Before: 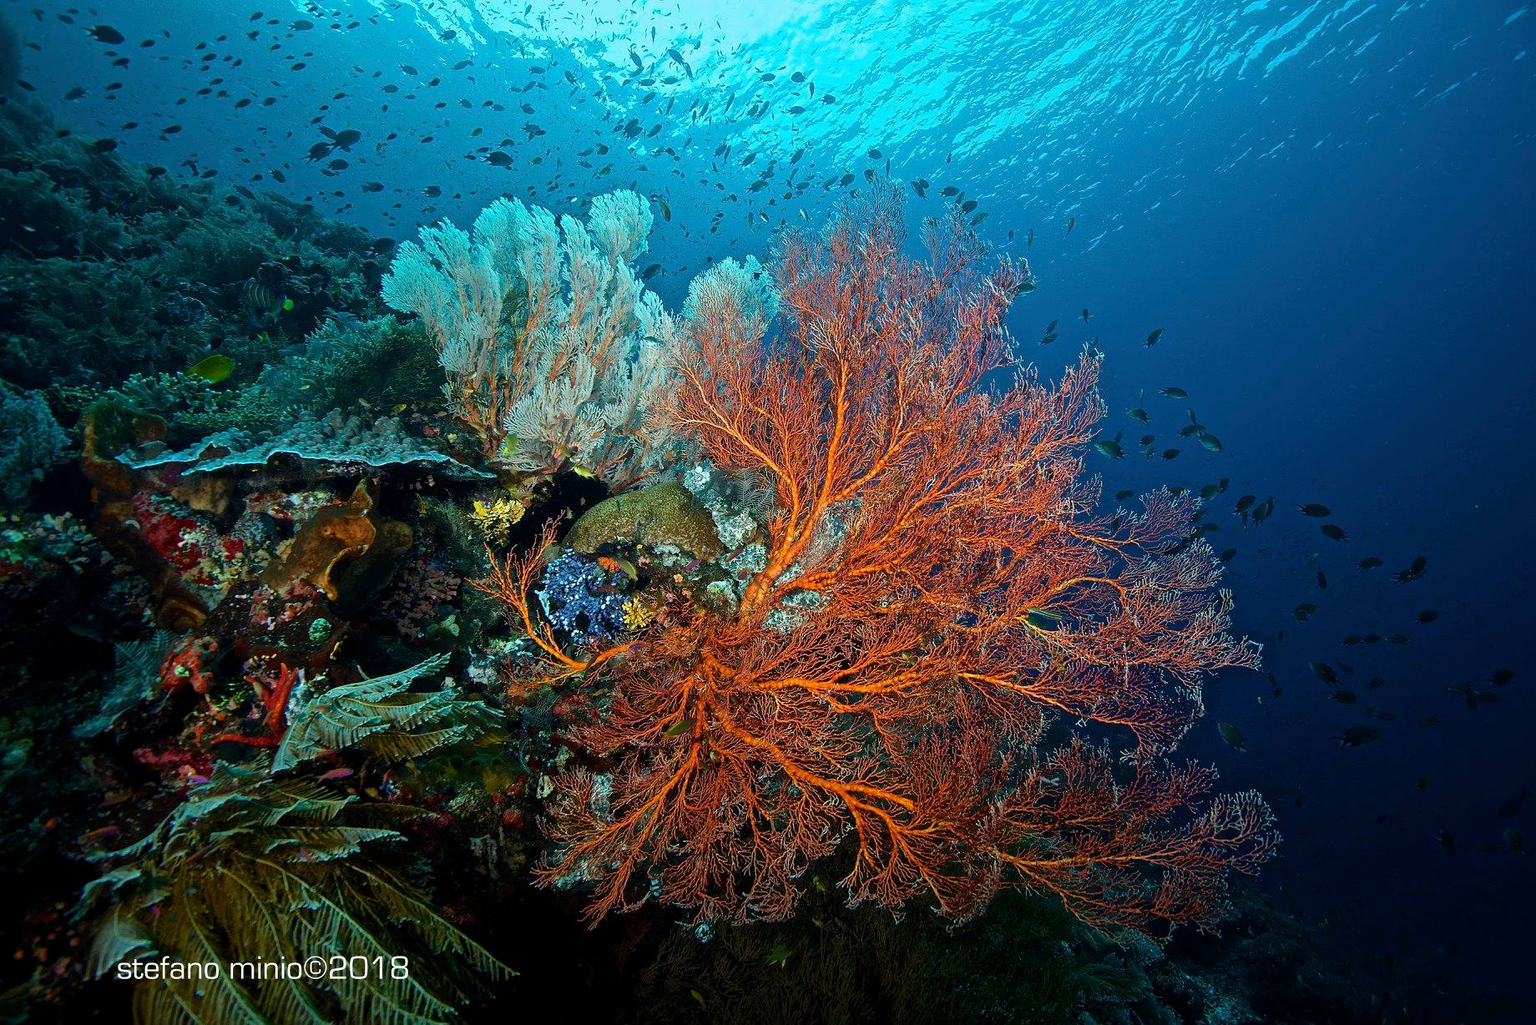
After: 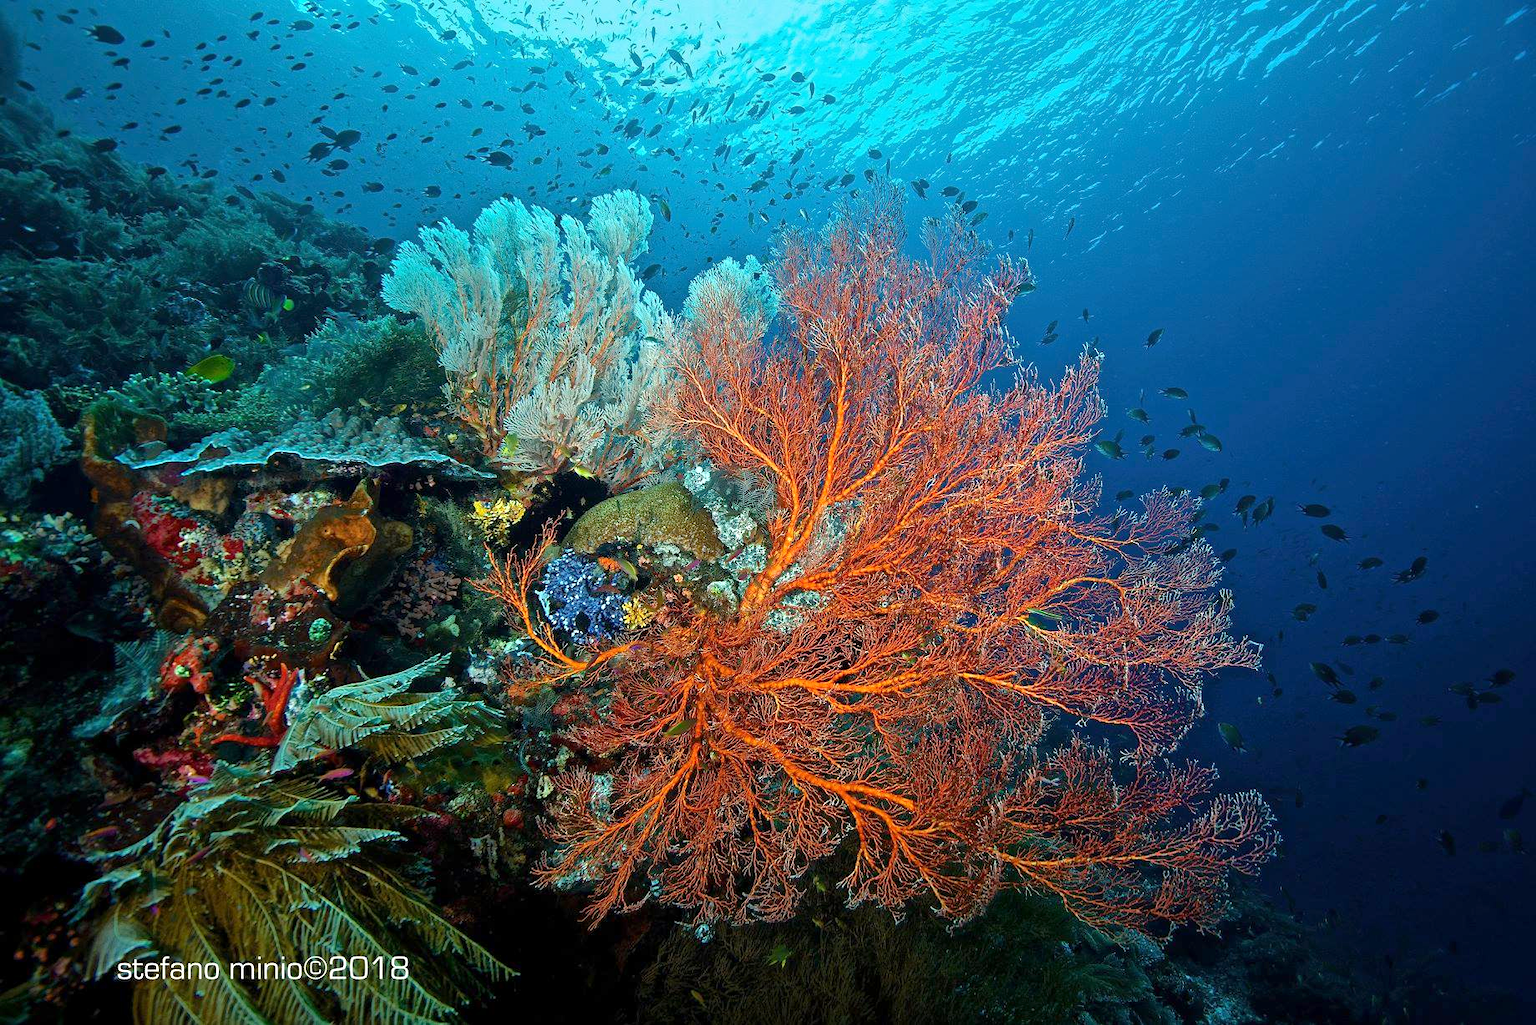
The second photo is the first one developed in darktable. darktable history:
white balance: emerald 1
tone equalizer: -8 EV 1 EV, -7 EV 1 EV, -6 EV 1 EV, -5 EV 1 EV, -4 EV 1 EV, -3 EV 0.75 EV, -2 EV 0.5 EV, -1 EV 0.25 EV
